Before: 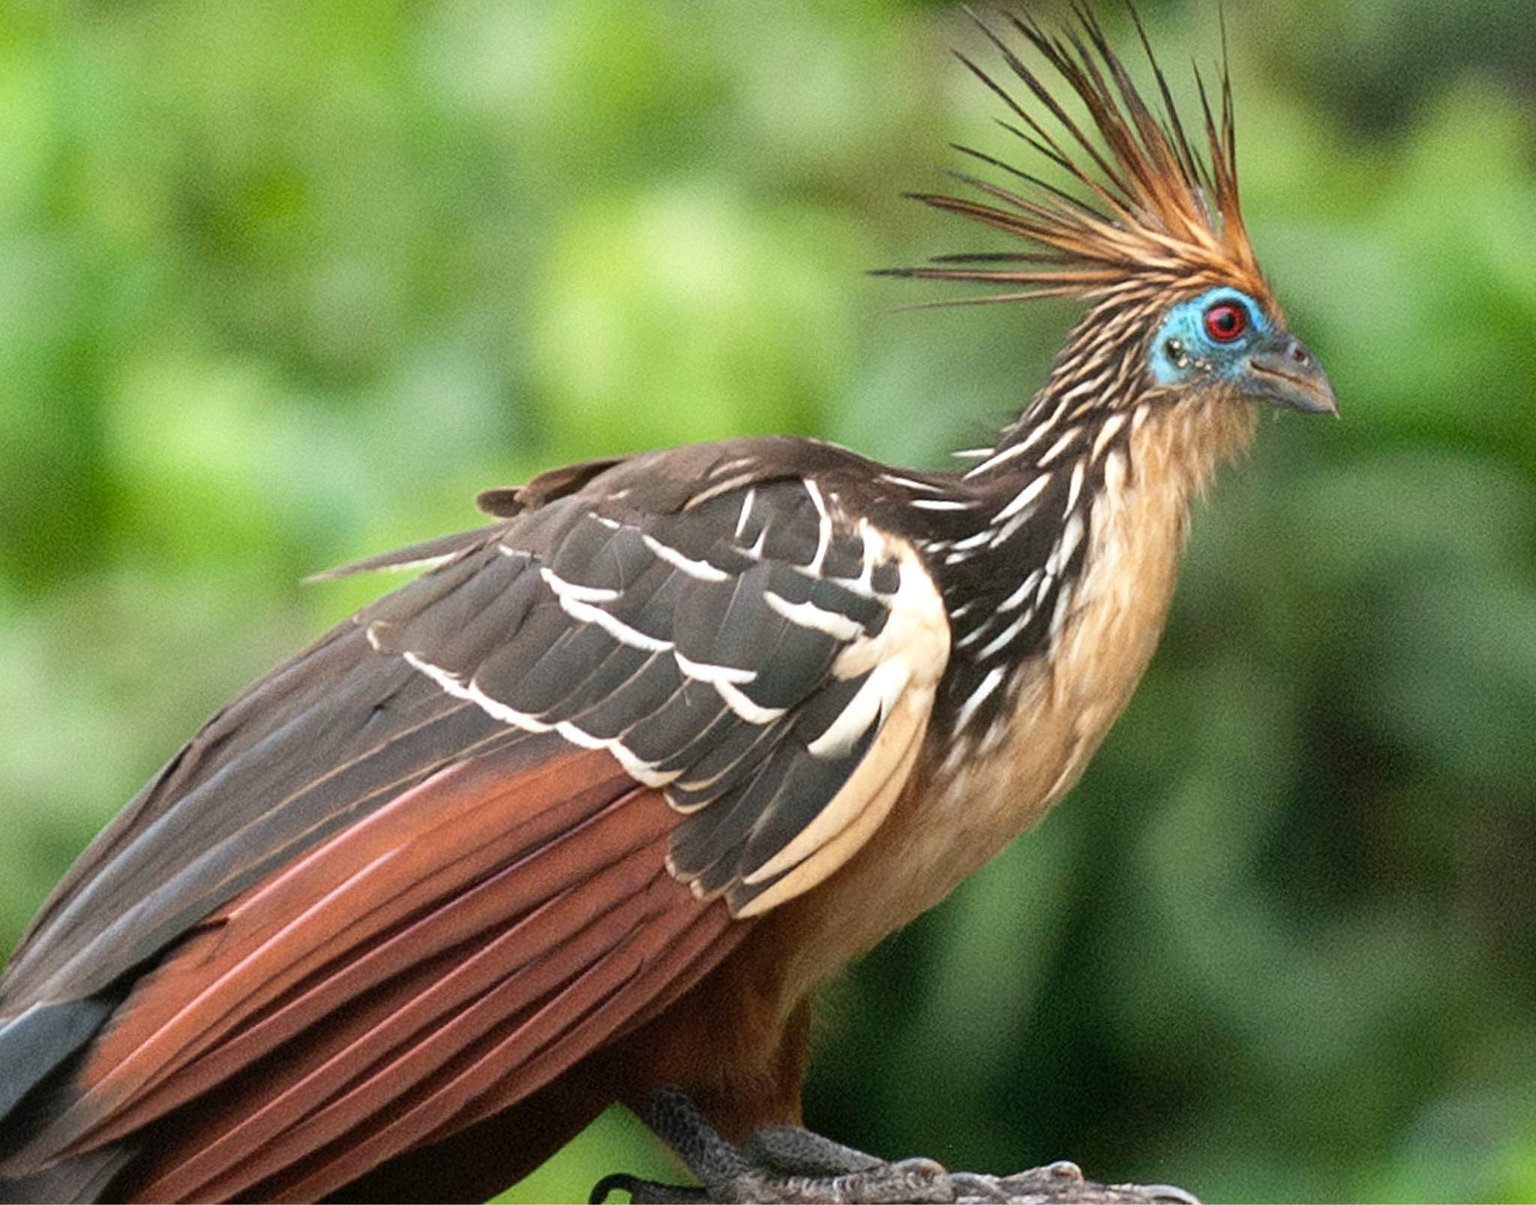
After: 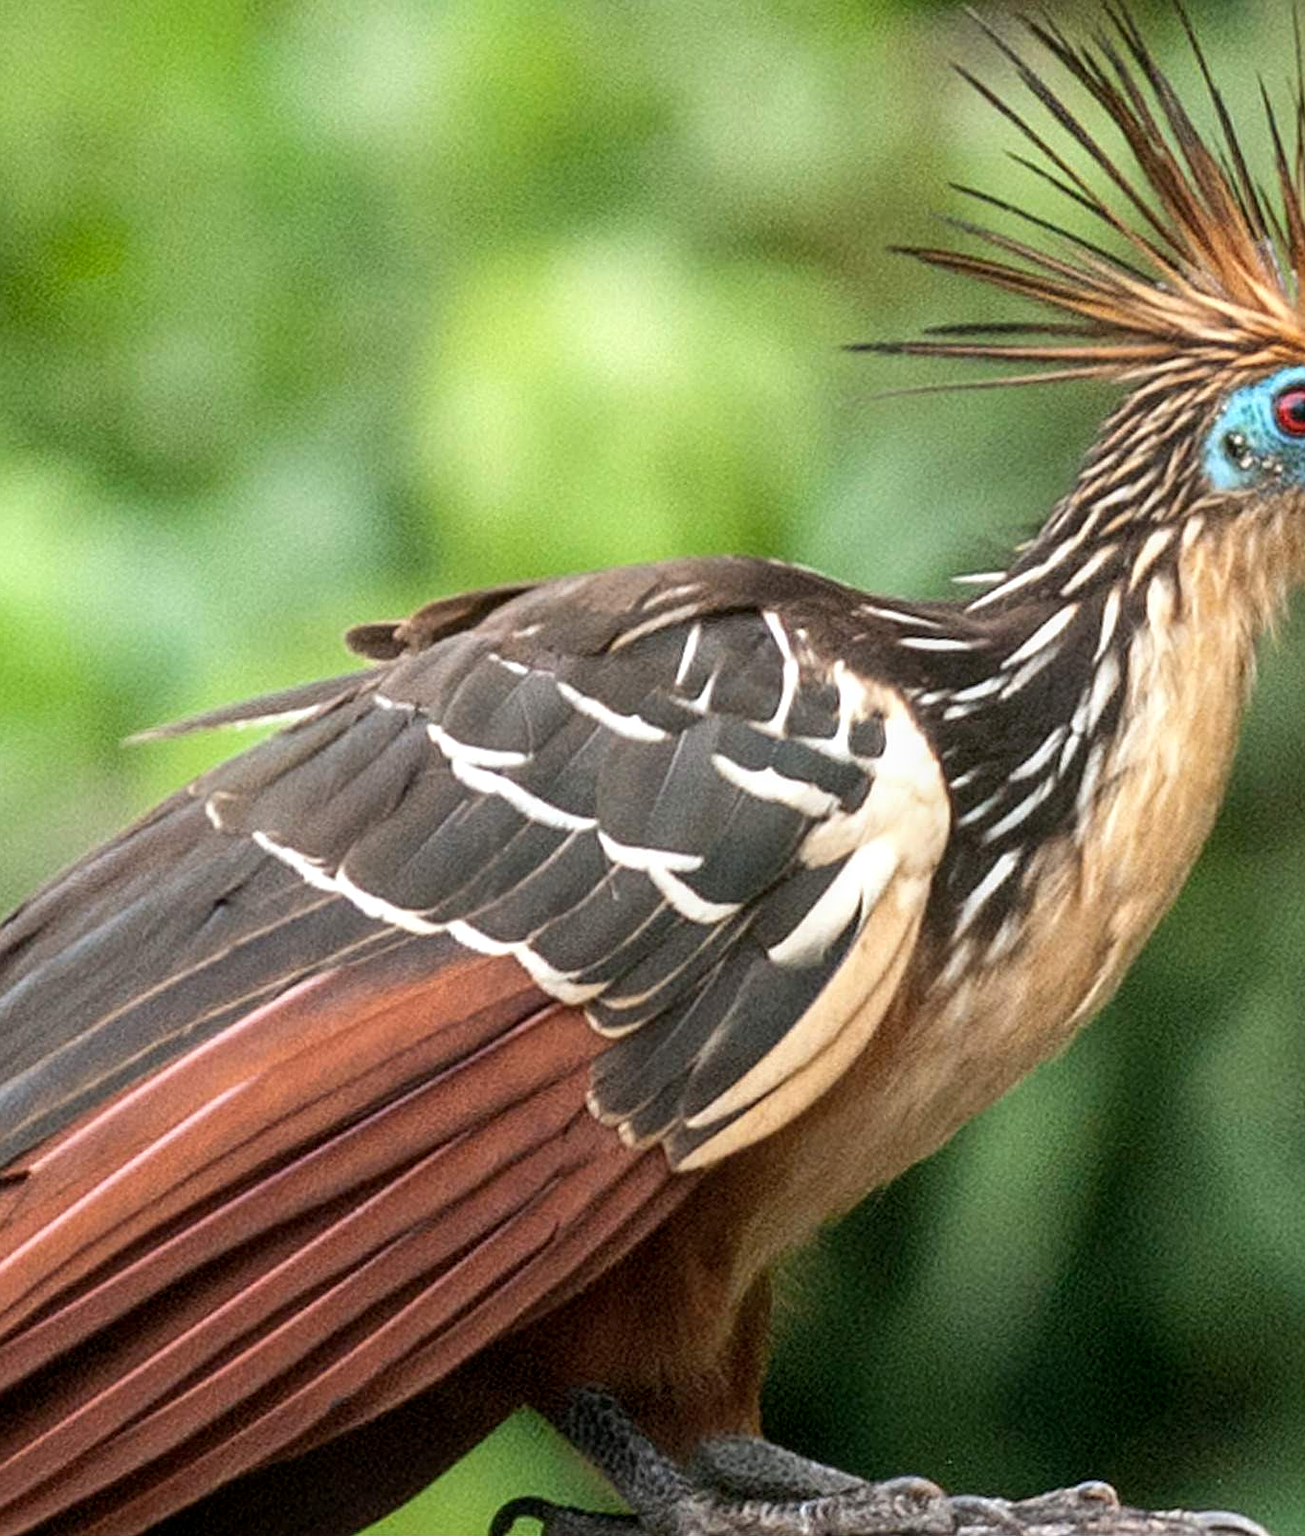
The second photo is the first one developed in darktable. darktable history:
crop and rotate: left 13.409%, right 19.924%
sharpen: amount 0.2
local contrast: on, module defaults
